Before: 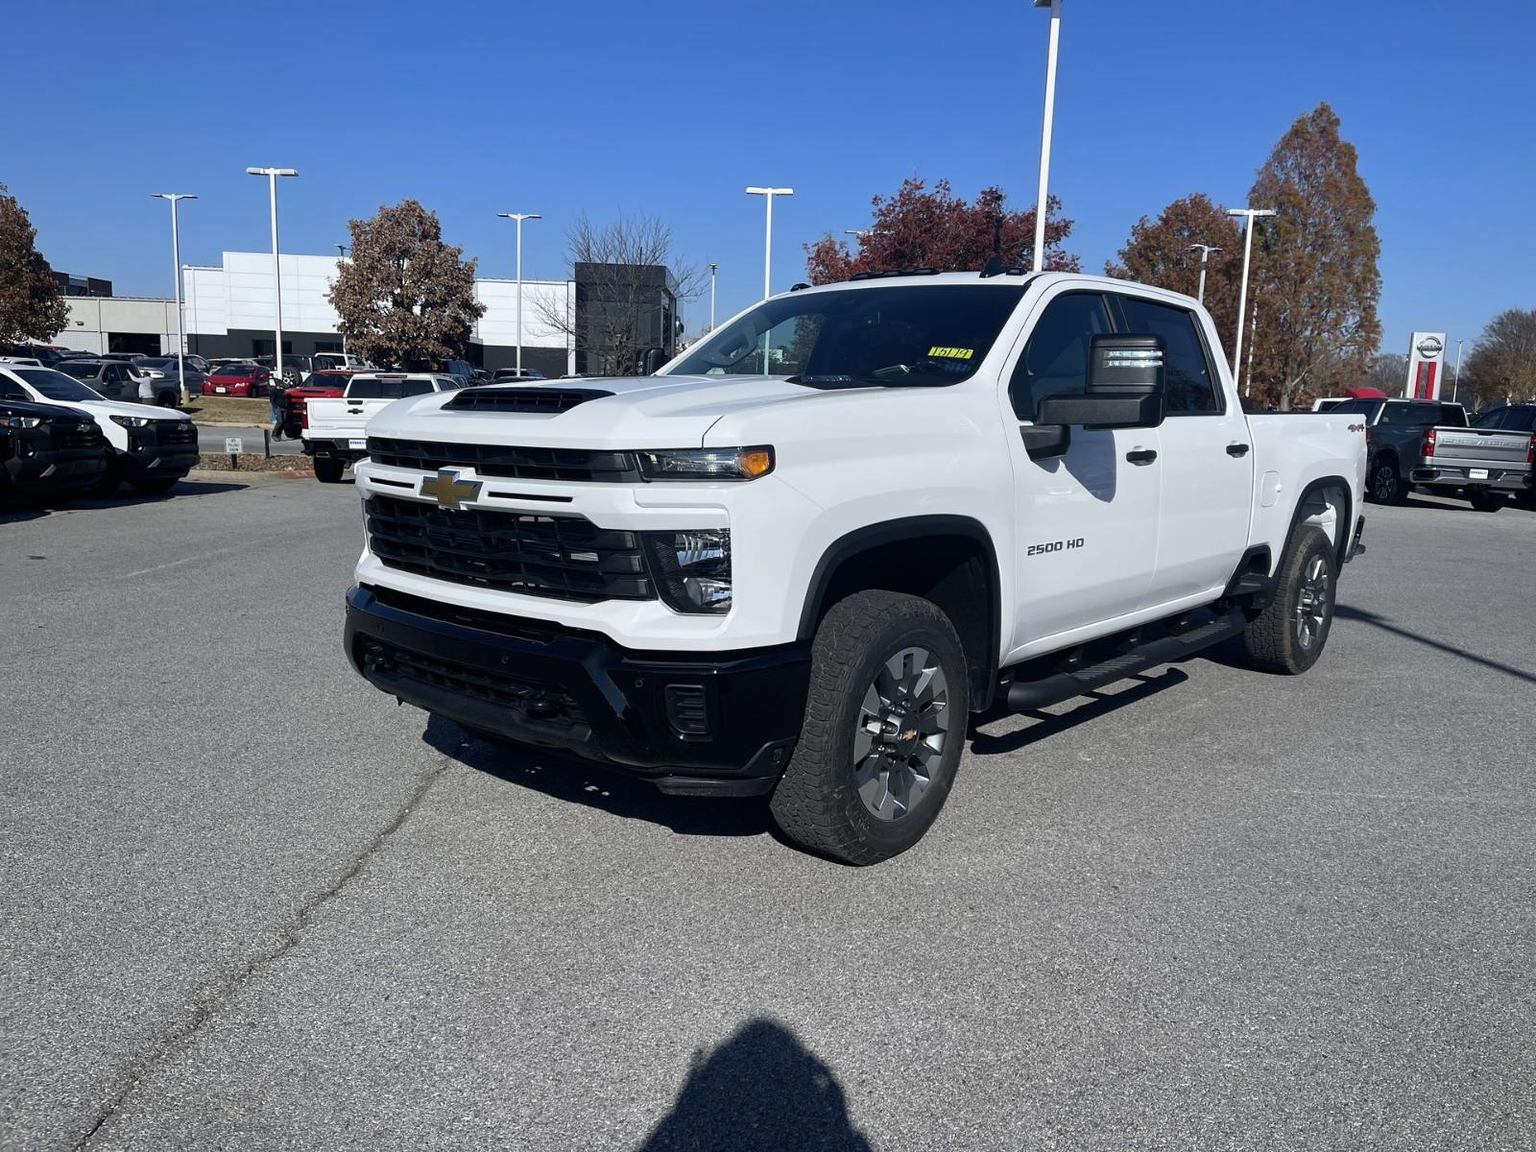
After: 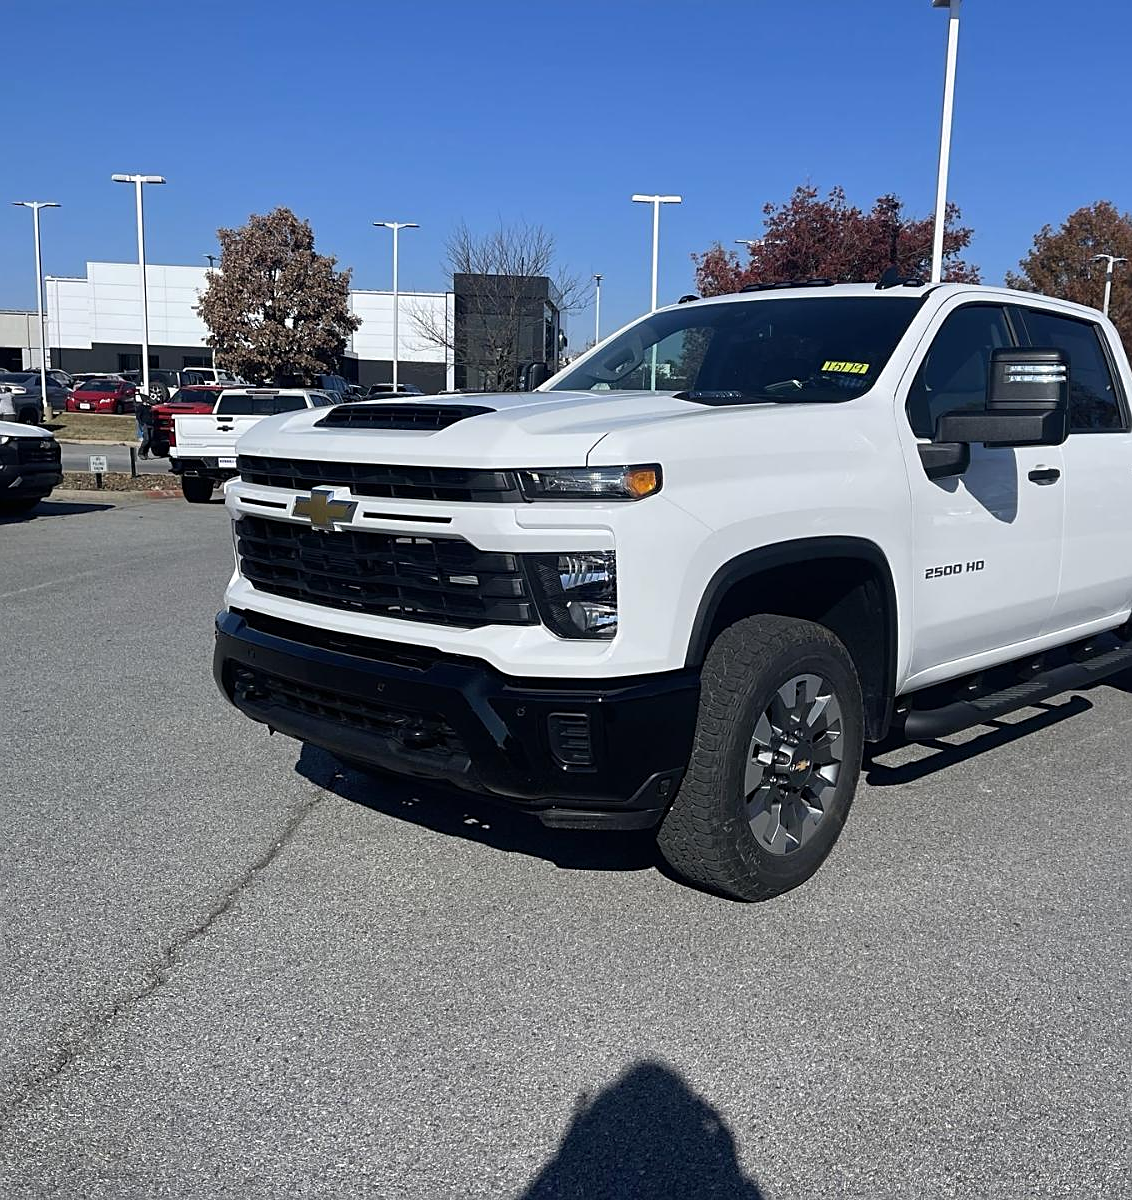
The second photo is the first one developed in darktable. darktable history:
crop and rotate: left 9.07%, right 20.126%
sharpen: on, module defaults
